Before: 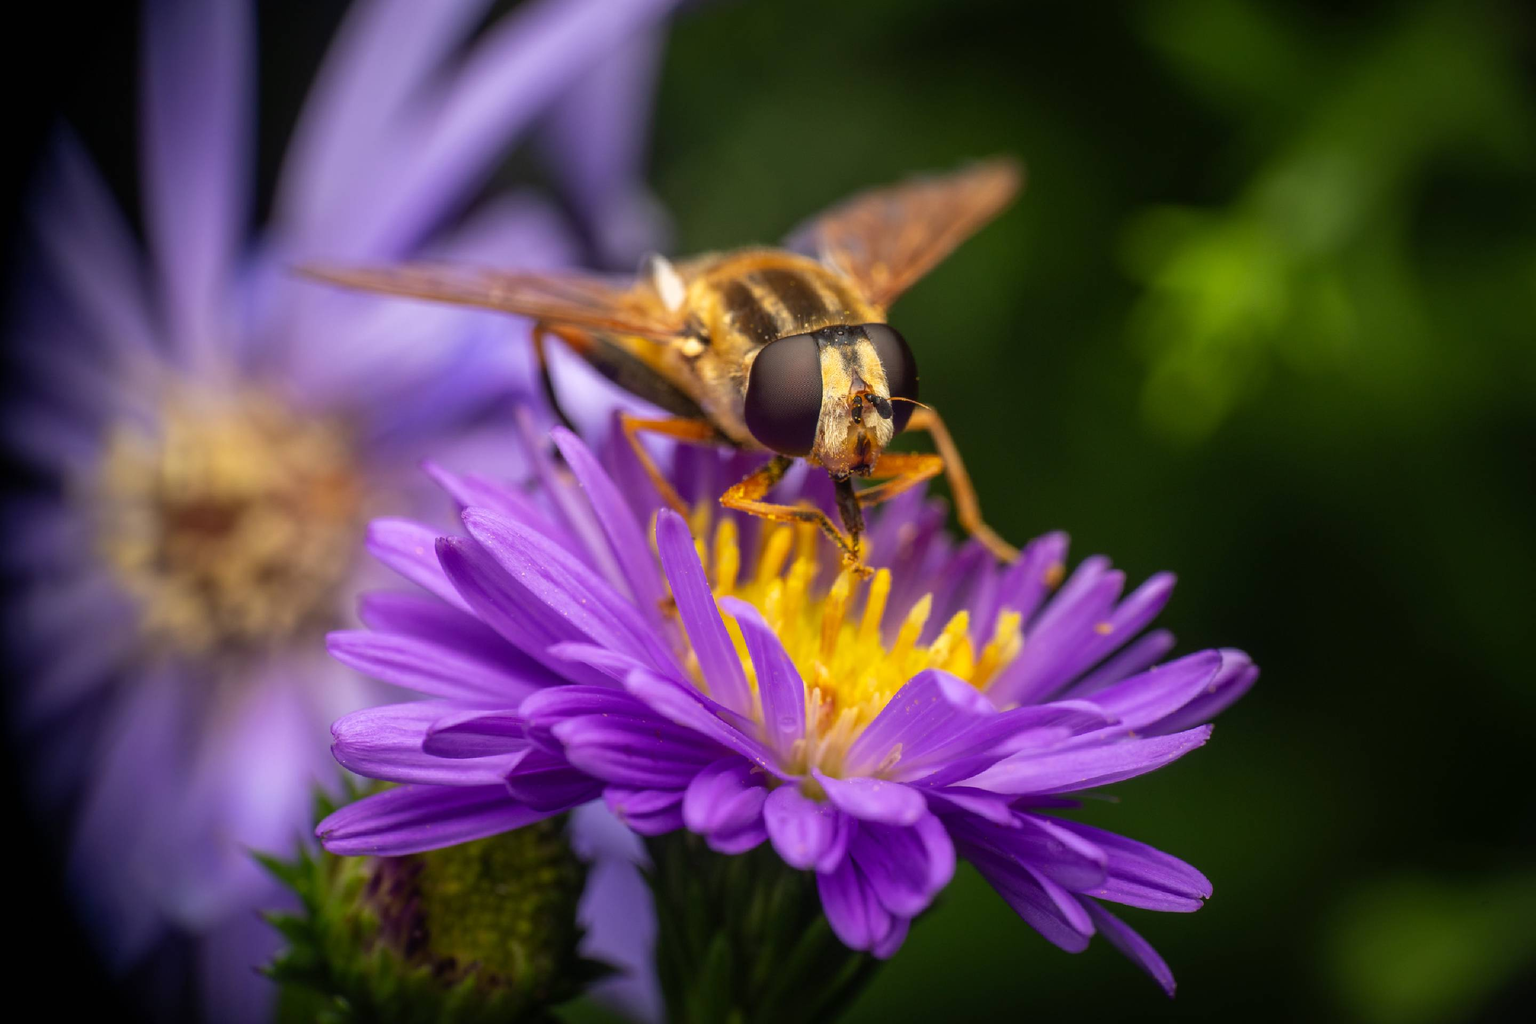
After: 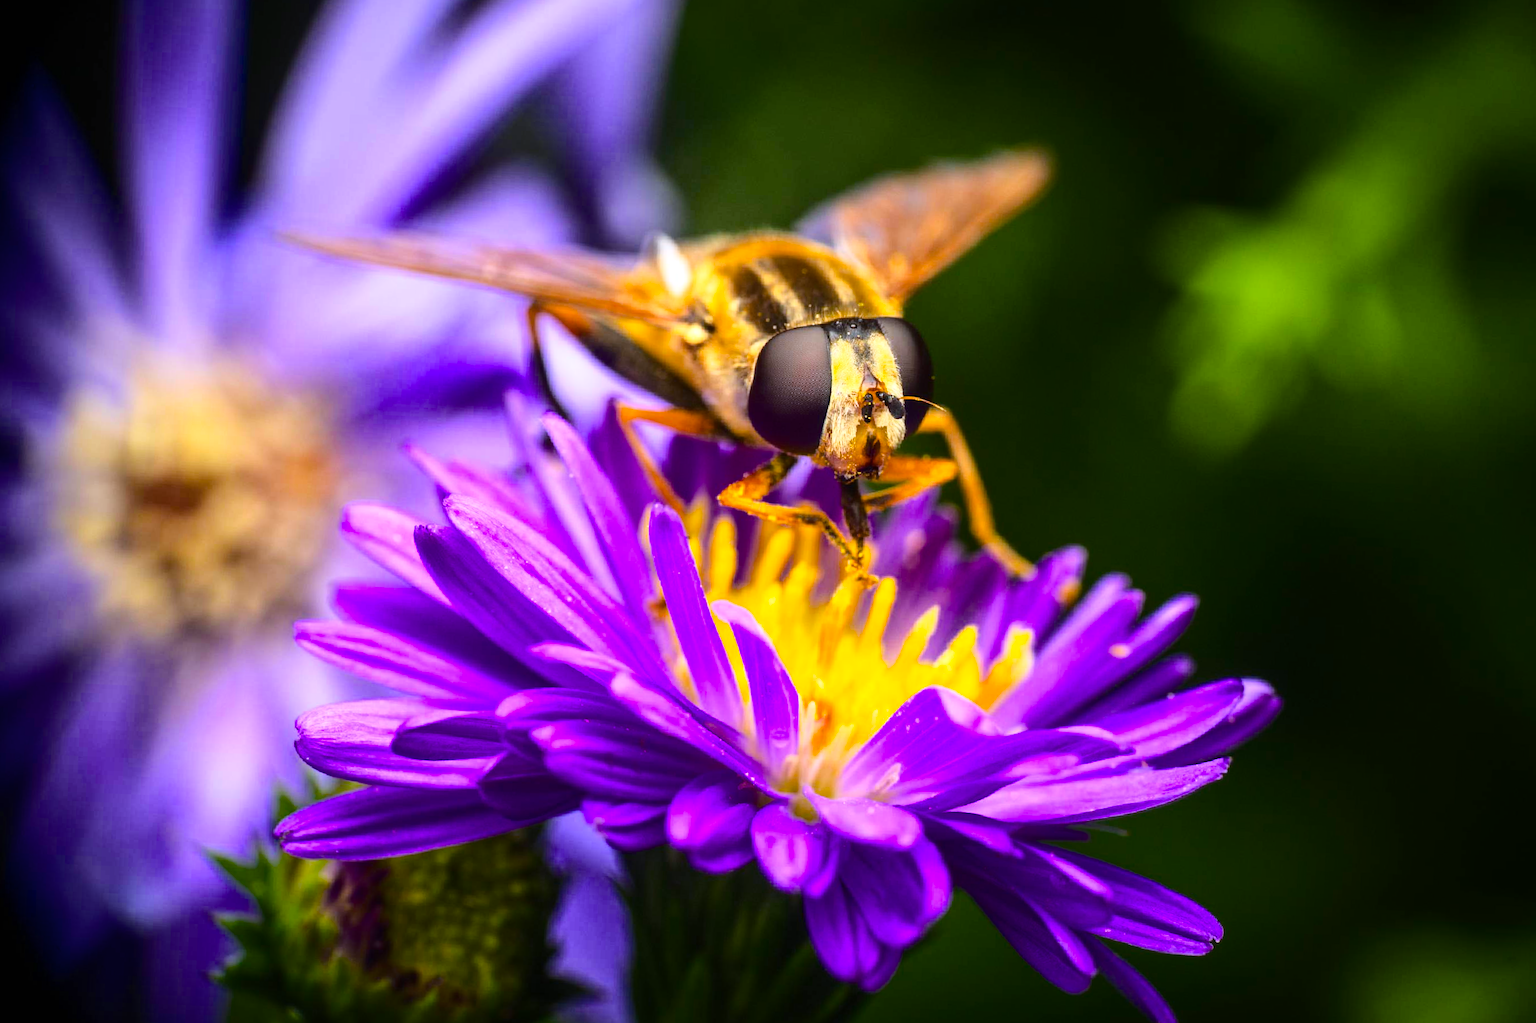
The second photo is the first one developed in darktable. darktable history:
color balance rgb: linear chroma grading › shadows 16%, perceptual saturation grading › global saturation 8%, perceptual saturation grading › shadows 4%, perceptual brilliance grading › global brilliance 2%, perceptual brilliance grading › highlights 8%, perceptual brilliance grading › shadows -4%, global vibrance 16%, saturation formula JzAzBz (2021)
crop and rotate: angle -2.38°
base curve: curves: ch0 [(0, 0) (0.028, 0.03) (0.121, 0.232) (0.46, 0.748) (0.859, 0.968) (1, 1)]
white balance: red 0.954, blue 1.079
